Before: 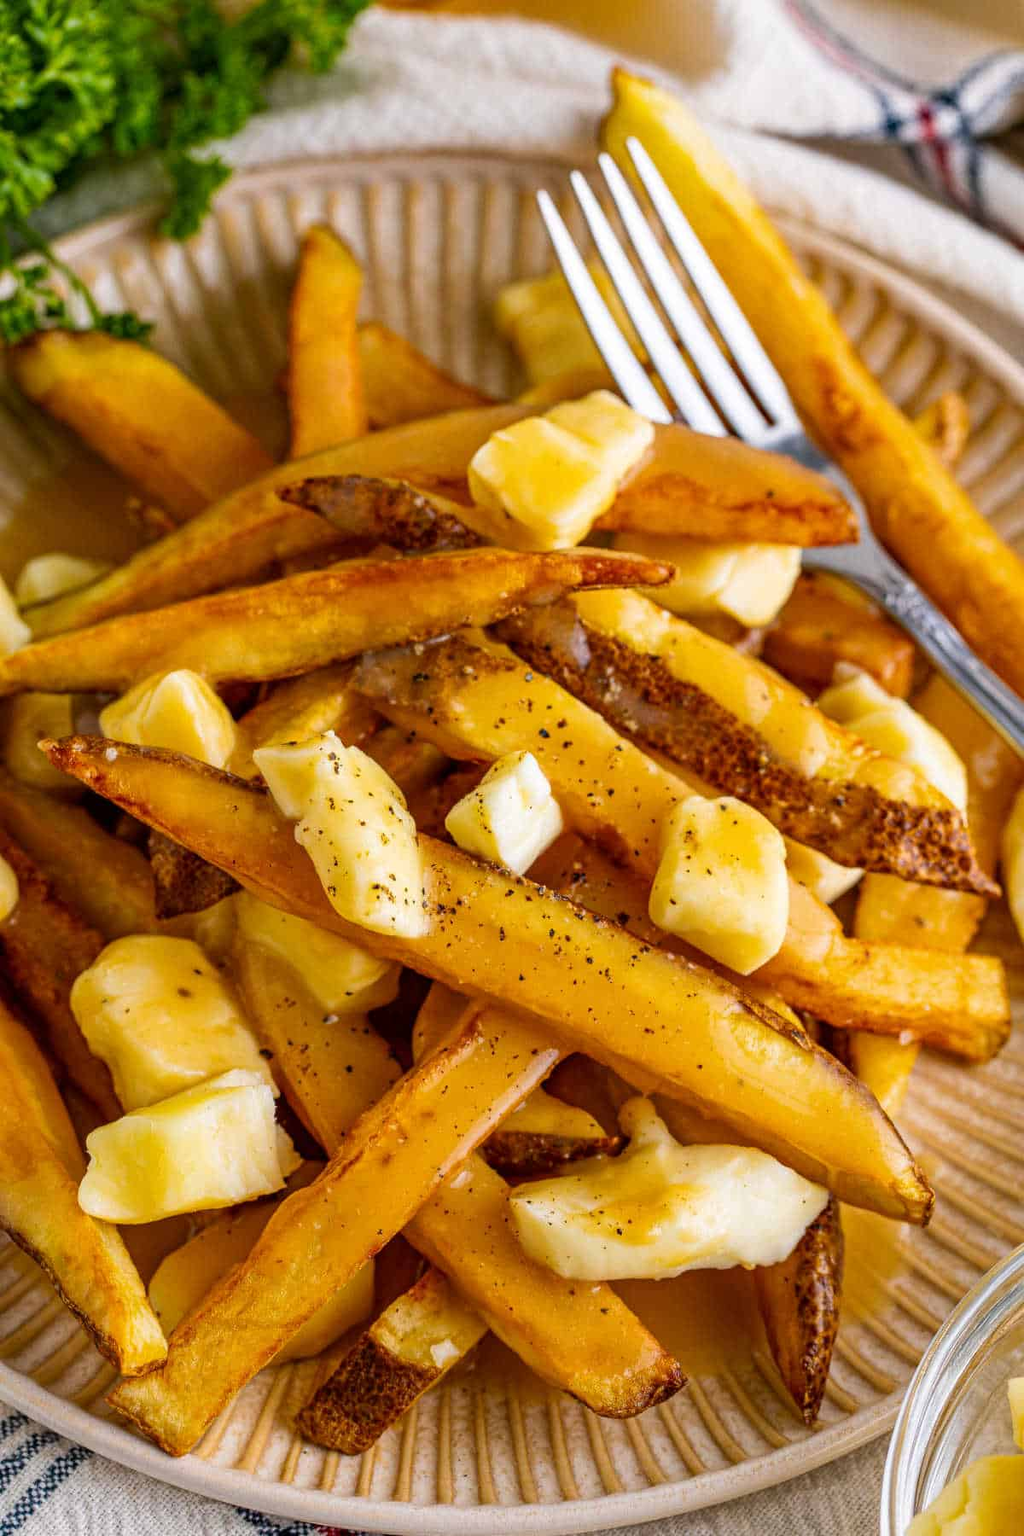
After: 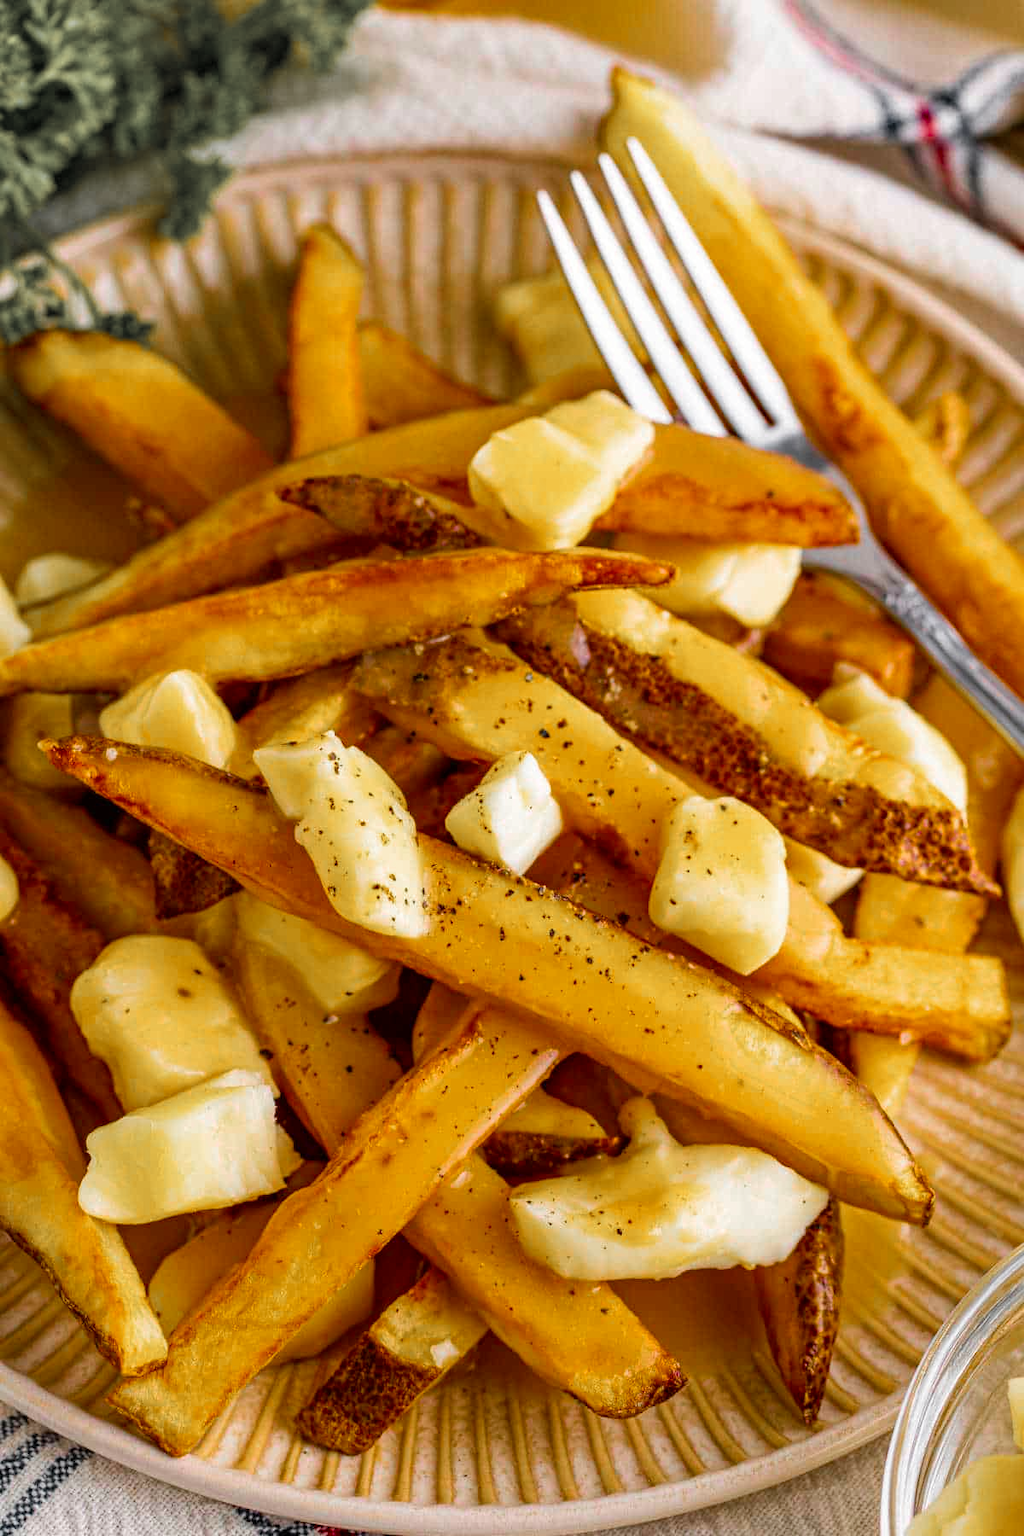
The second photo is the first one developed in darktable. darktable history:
color balance rgb: power › chroma 0.673%, power › hue 60°, perceptual saturation grading › global saturation 30.85%, global vibrance 3.498%
color zones: curves: ch1 [(0, 0.638) (0.193, 0.442) (0.286, 0.15) (0.429, 0.14) (0.571, 0.142) (0.714, 0.154) (0.857, 0.175) (1, 0.638)]
